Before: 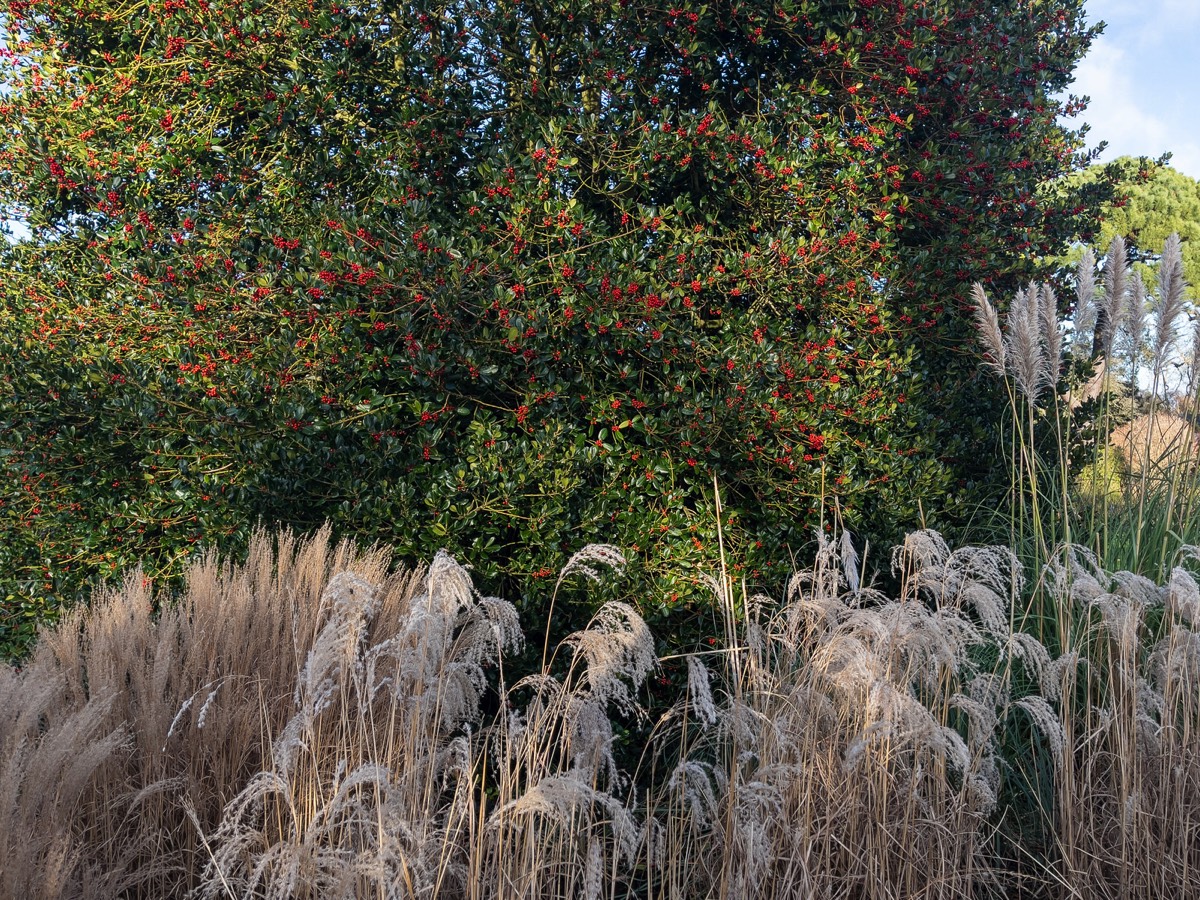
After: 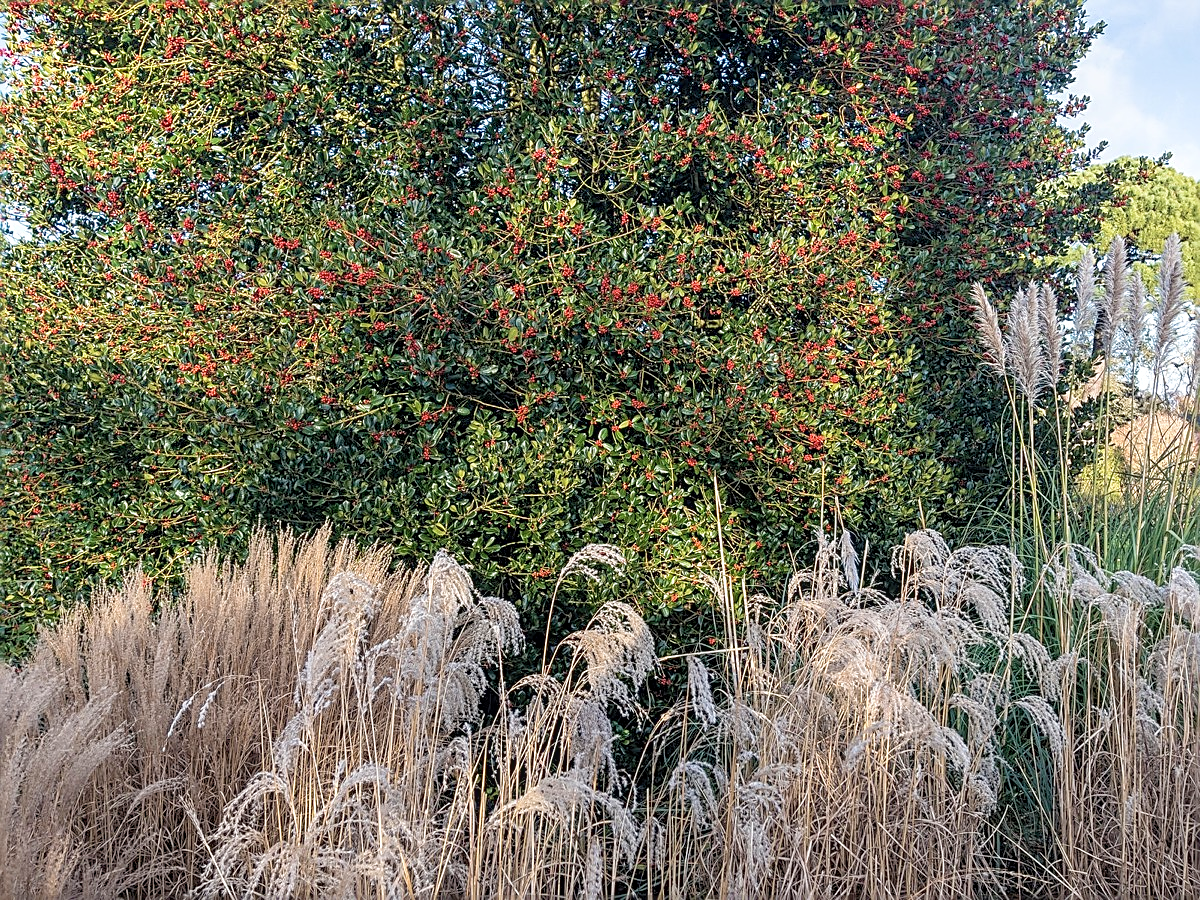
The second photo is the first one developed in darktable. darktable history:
velvia: on, module defaults
contrast brightness saturation: brightness 0.126
local contrast: detail 130%
sharpen: amount 0.89
